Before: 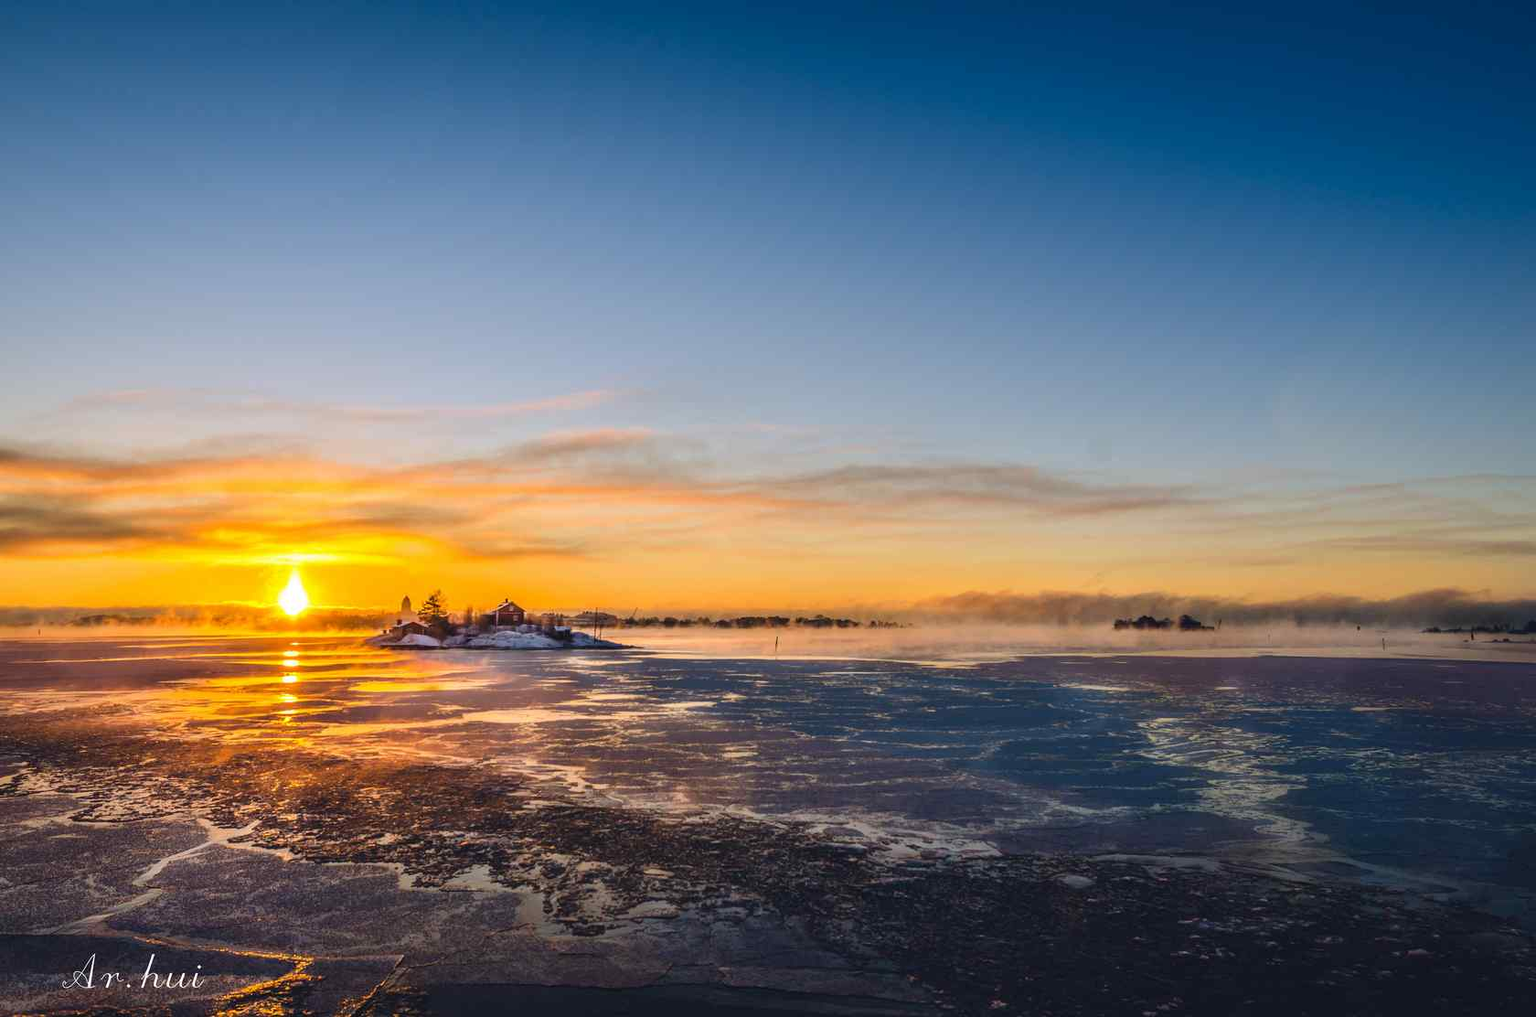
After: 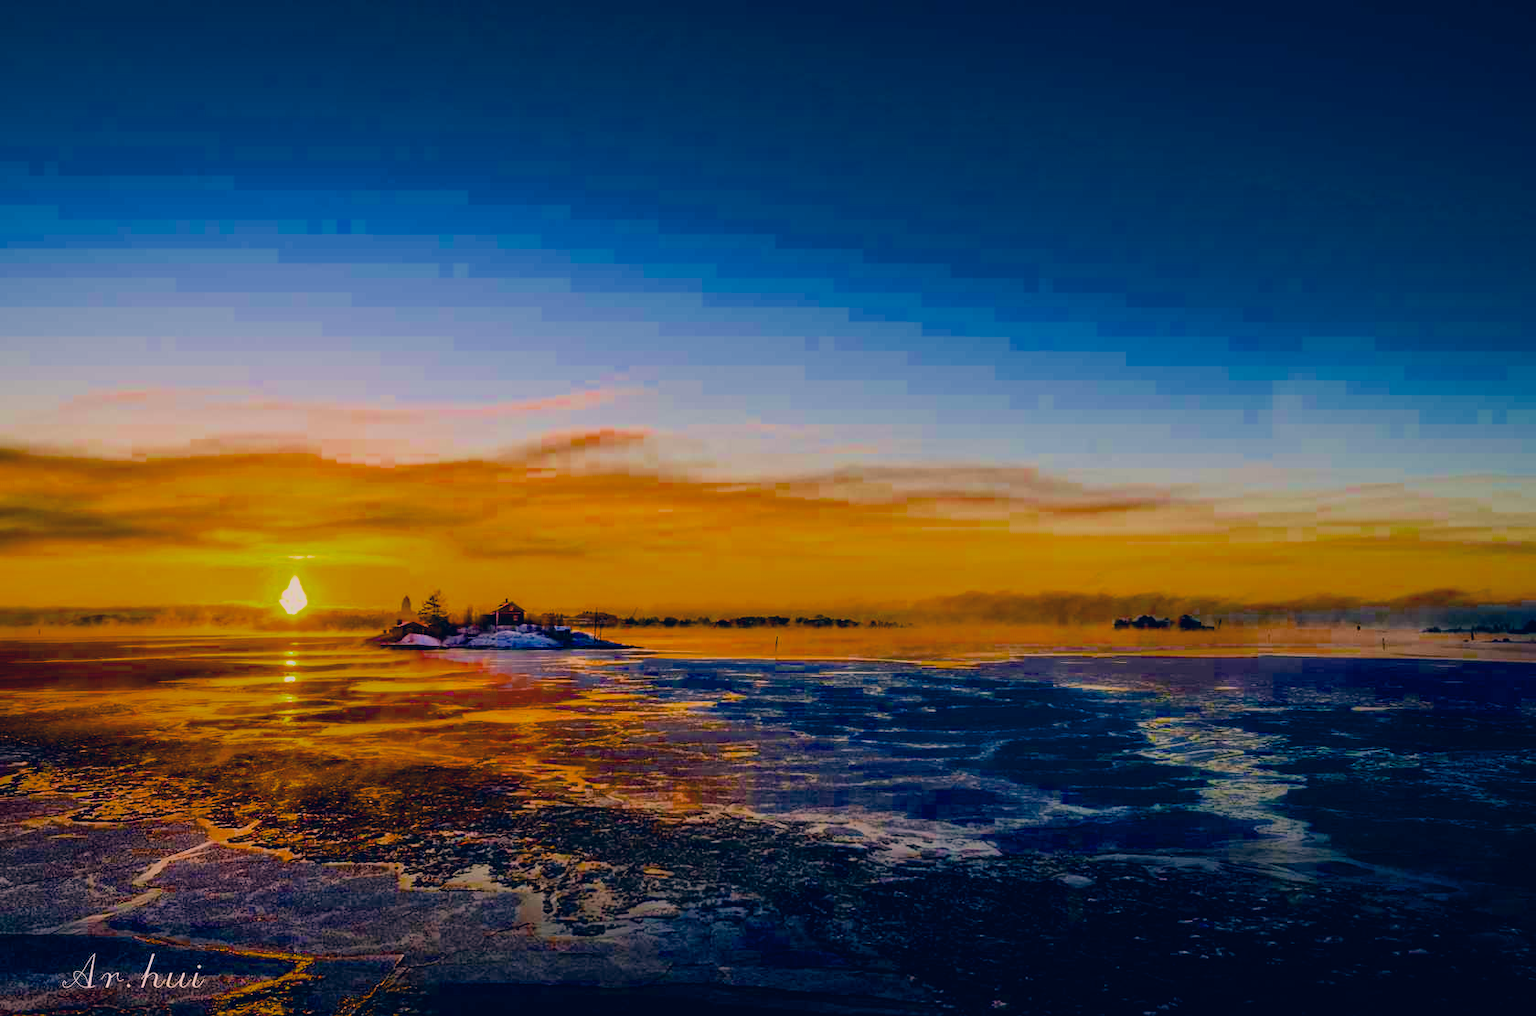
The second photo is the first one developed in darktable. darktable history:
color correction: highlights a* 10.33, highlights b* 14.72, shadows a* -9.68, shadows b* -14.94
filmic rgb: black relative exposure -7.14 EV, white relative exposure 5.39 EV, threshold 5.98 EV, hardness 3.02, color science v6 (2022), enable highlight reconstruction true
color balance rgb: perceptual saturation grading › global saturation 99.999%, global vibrance 1.137%, saturation formula JzAzBz (2021)
